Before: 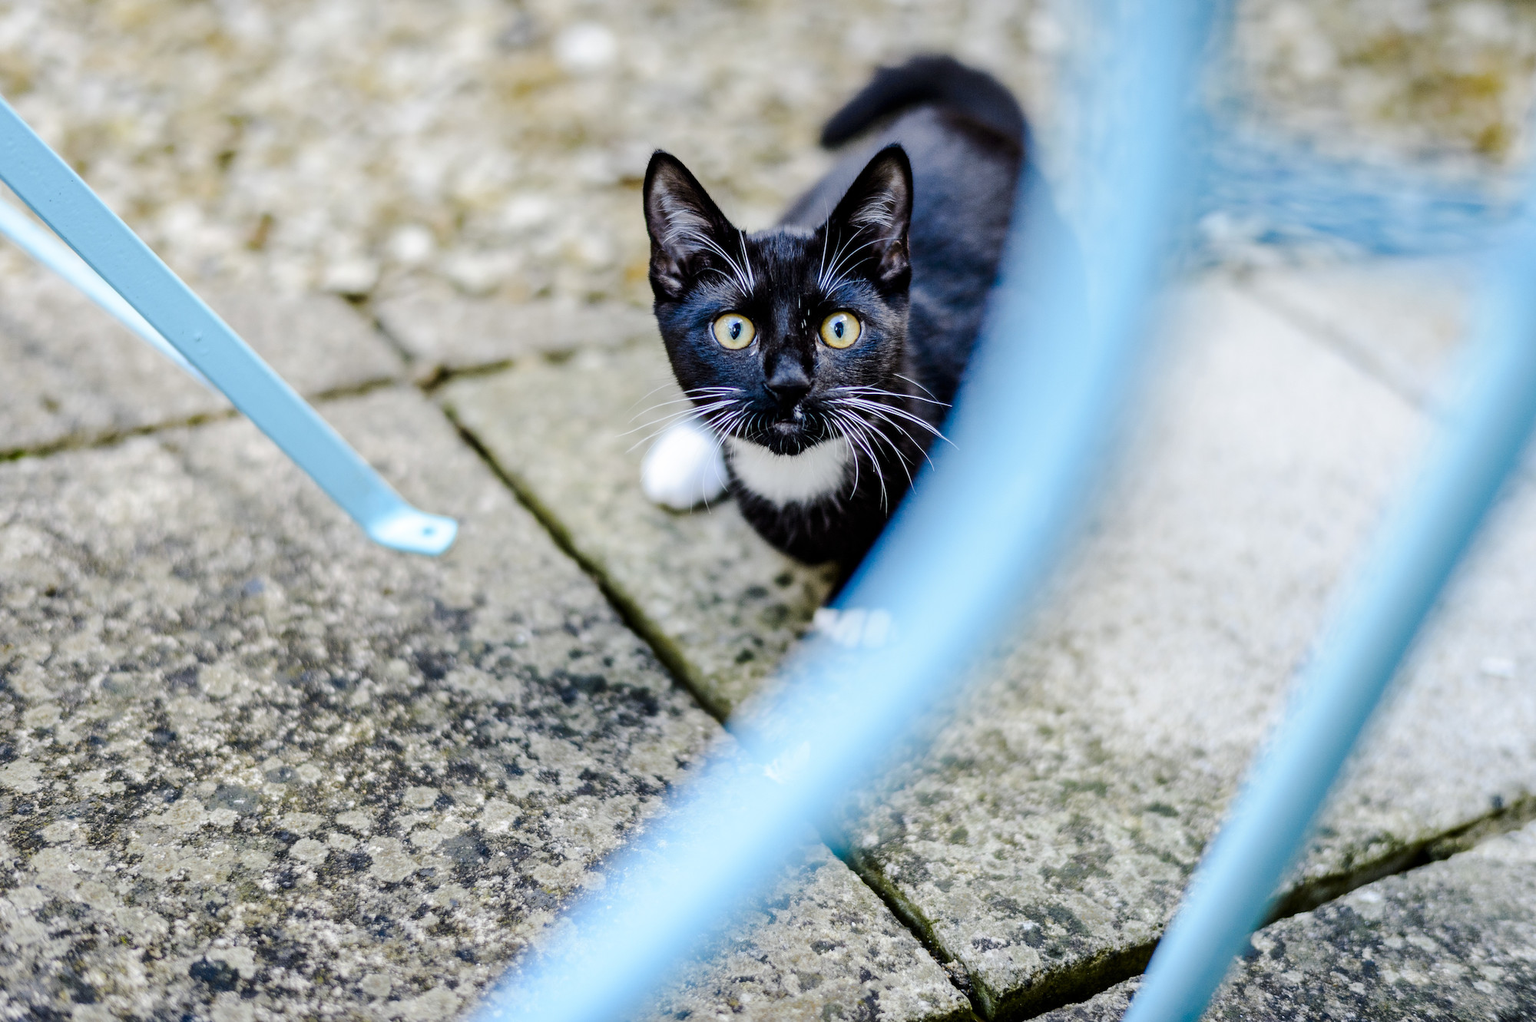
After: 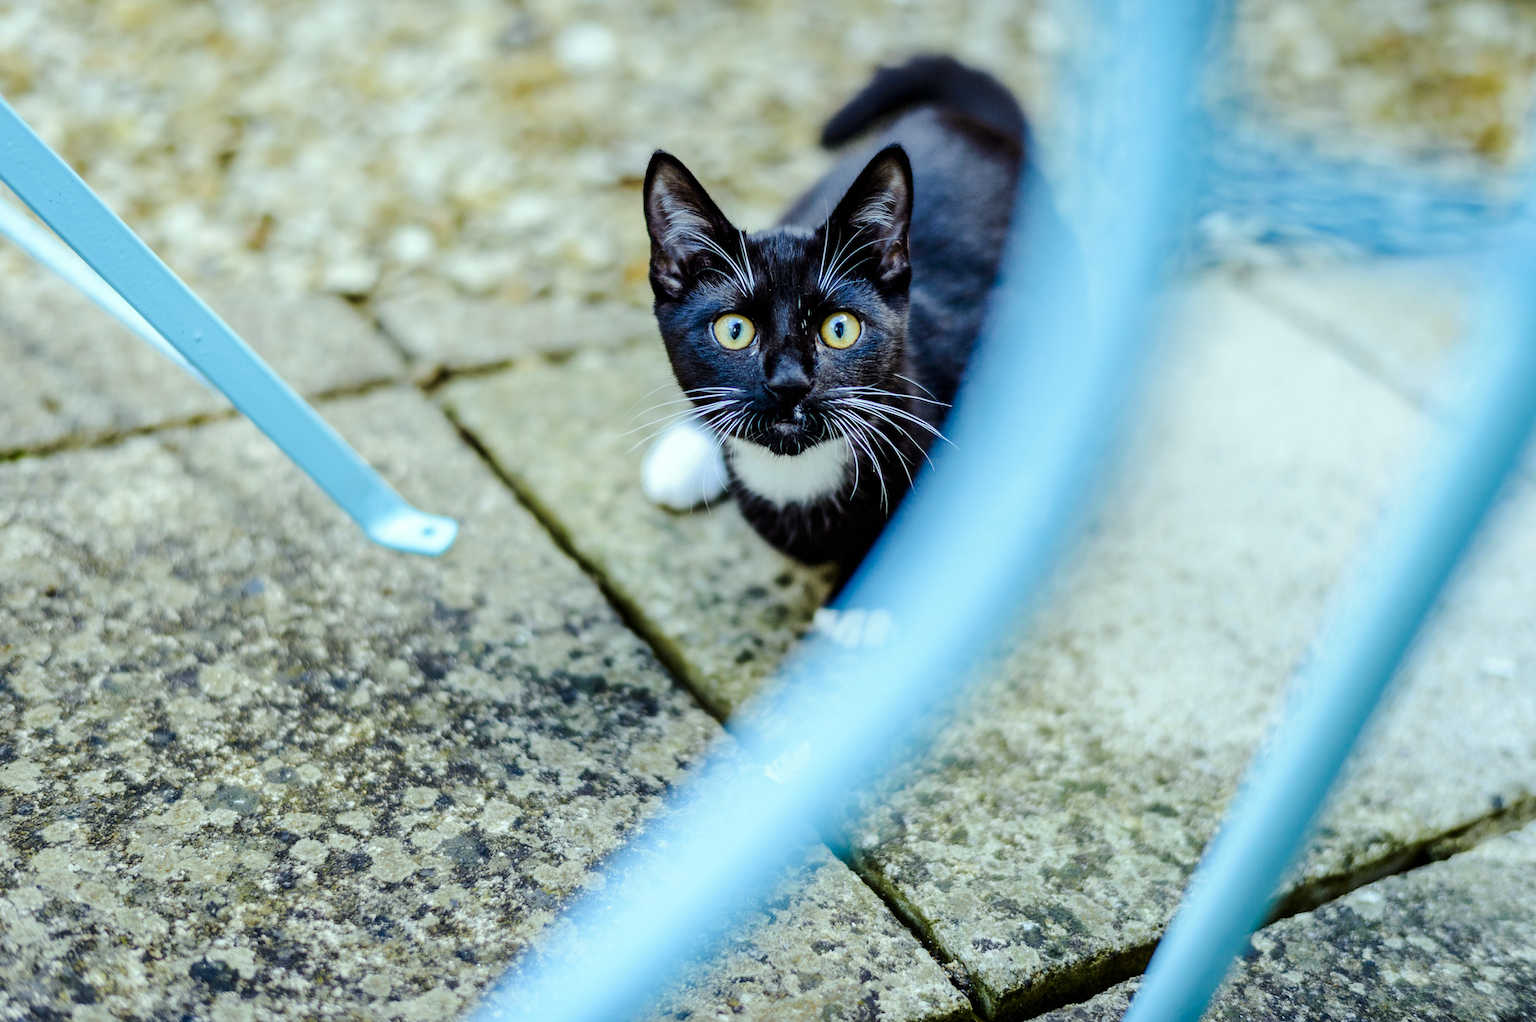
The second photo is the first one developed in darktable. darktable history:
velvia: on, module defaults
color correction: highlights a* -6.69, highlights b* 0.49
